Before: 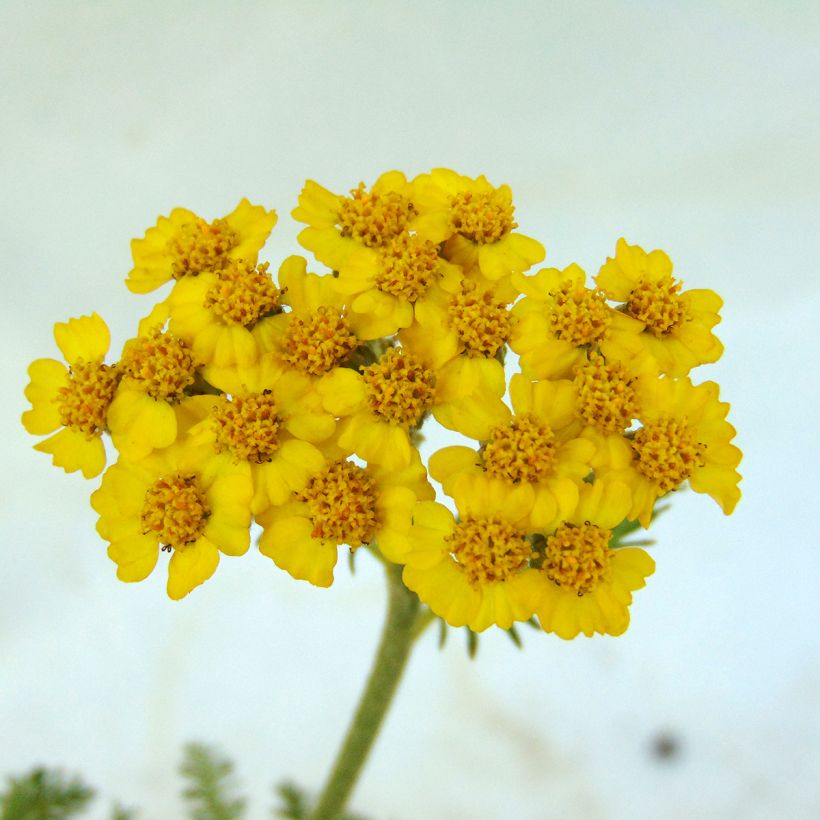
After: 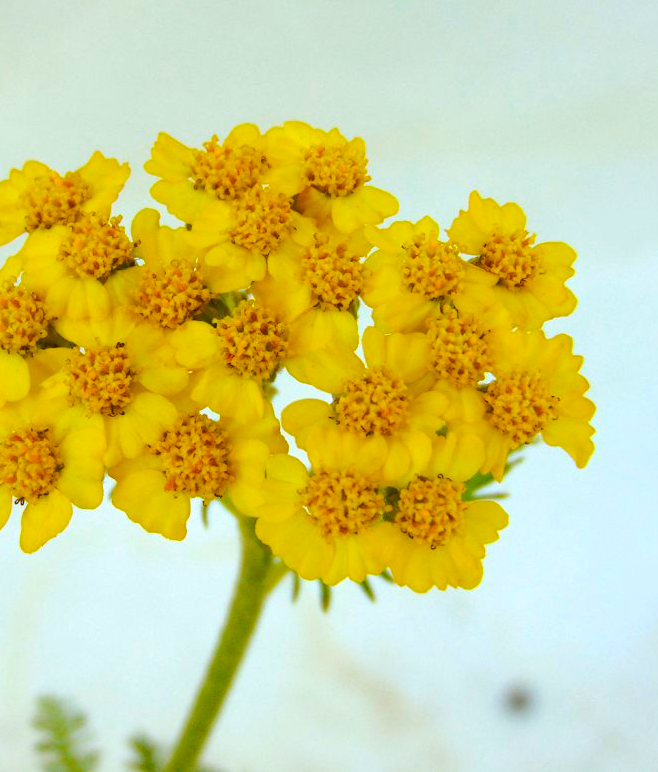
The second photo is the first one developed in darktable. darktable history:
crop and rotate: left 17.959%, top 5.771%, right 1.742%
color balance rgb: perceptual saturation grading › global saturation 25%, perceptual brilliance grading › mid-tones 10%, perceptual brilliance grading › shadows 15%, global vibrance 20%
